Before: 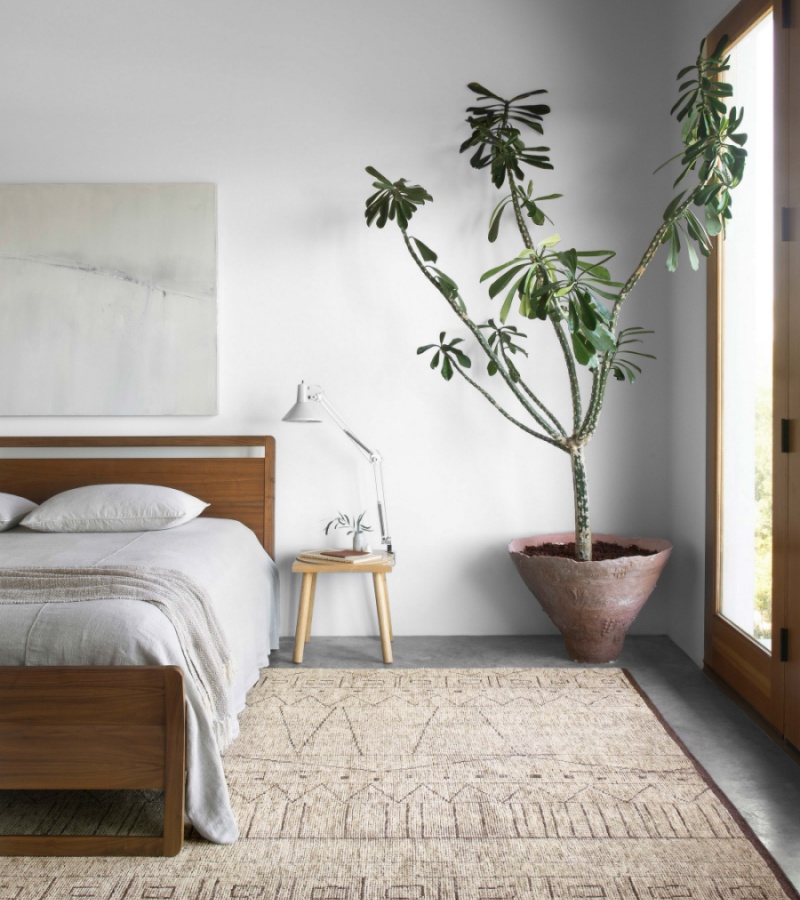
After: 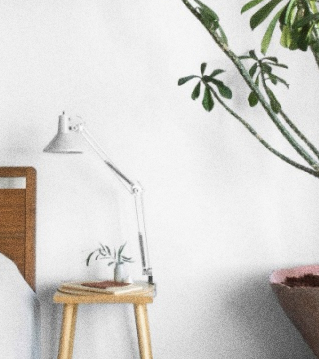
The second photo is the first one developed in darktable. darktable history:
crop: left 30%, top 30%, right 30%, bottom 30%
velvia: strength 9.25%
grain: coarseness 11.82 ISO, strength 36.67%, mid-tones bias 74.17%
